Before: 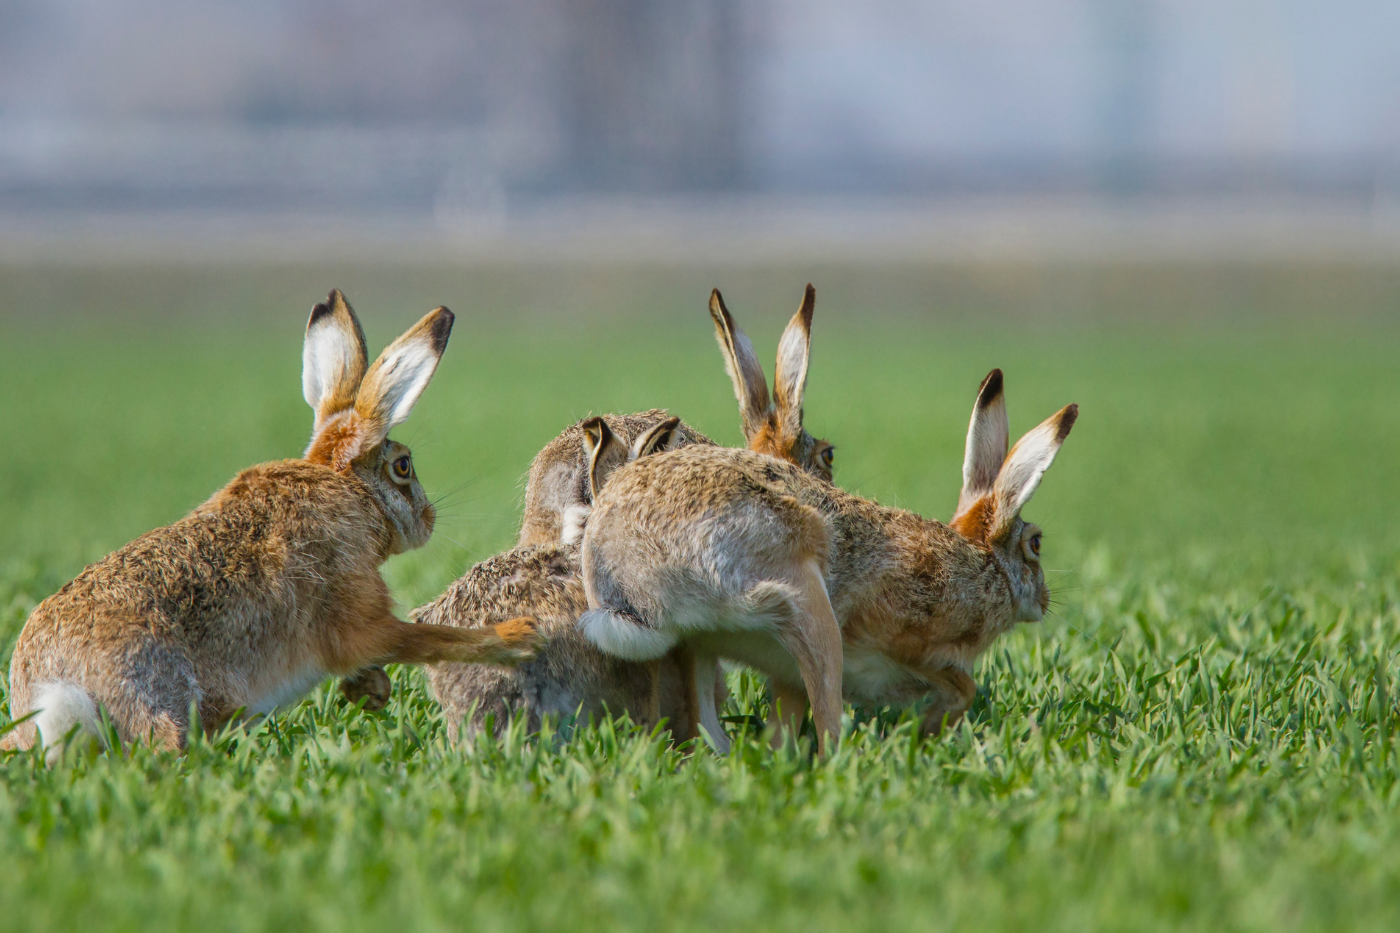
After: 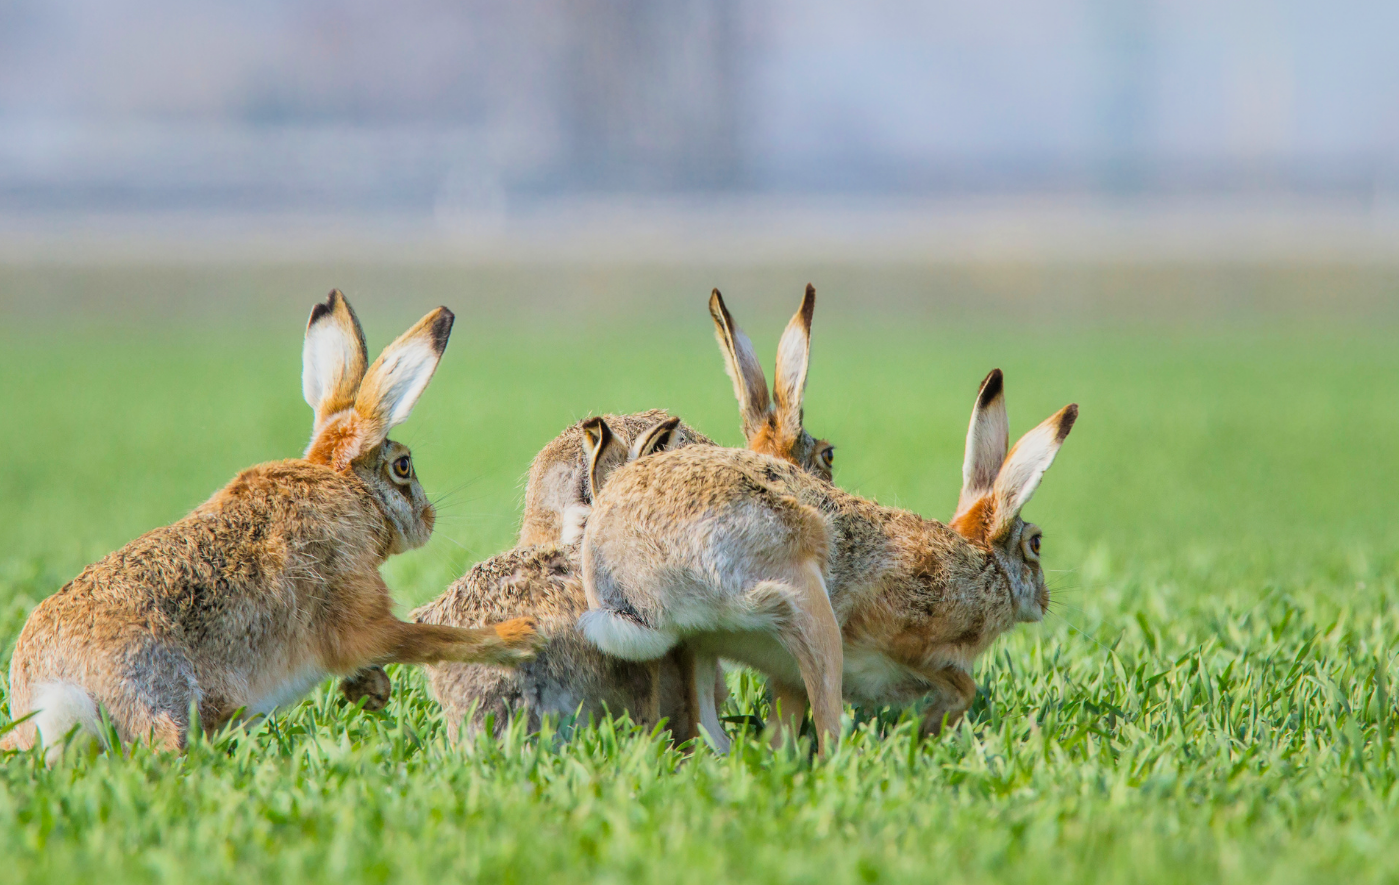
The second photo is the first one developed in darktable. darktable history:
crop and rotate: top 0%, bottom 5.097%
shadows and highlights: shadows 37.27, highlights -28.18, soften with gaussian
filmic rgb: black relative exposure -7.48 EV, white relative exposure 4.83 EV, hardness 3.4, color science v6 (2022)
exposure: black level correction -0.001, exposure 0.9 EV, compensate exposure bias true, compensate highlight preservation false
